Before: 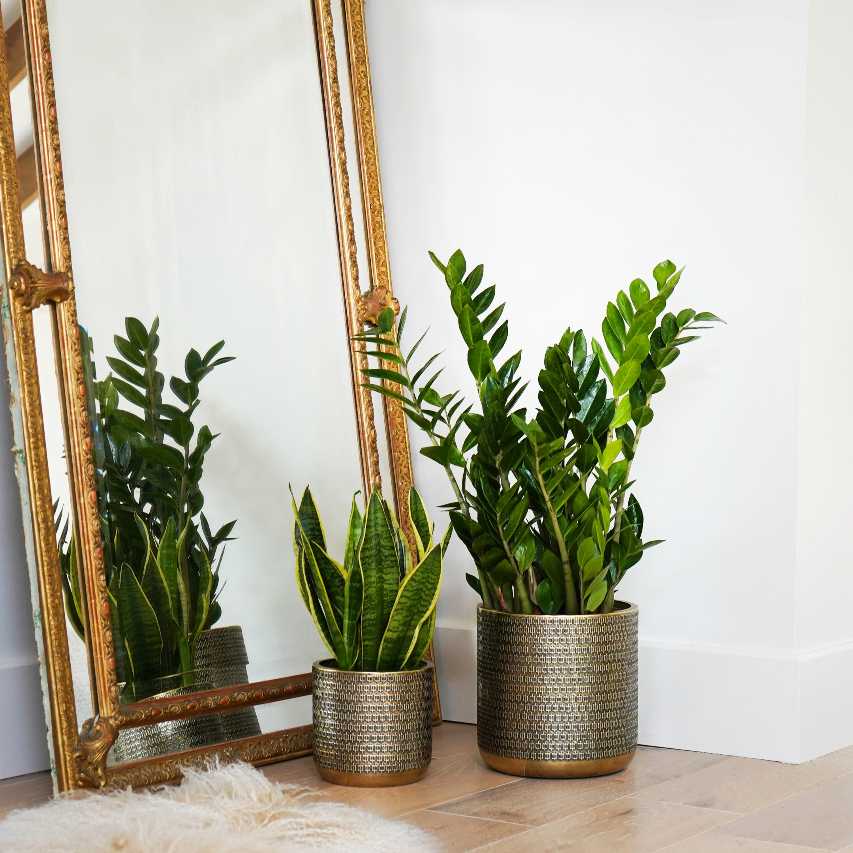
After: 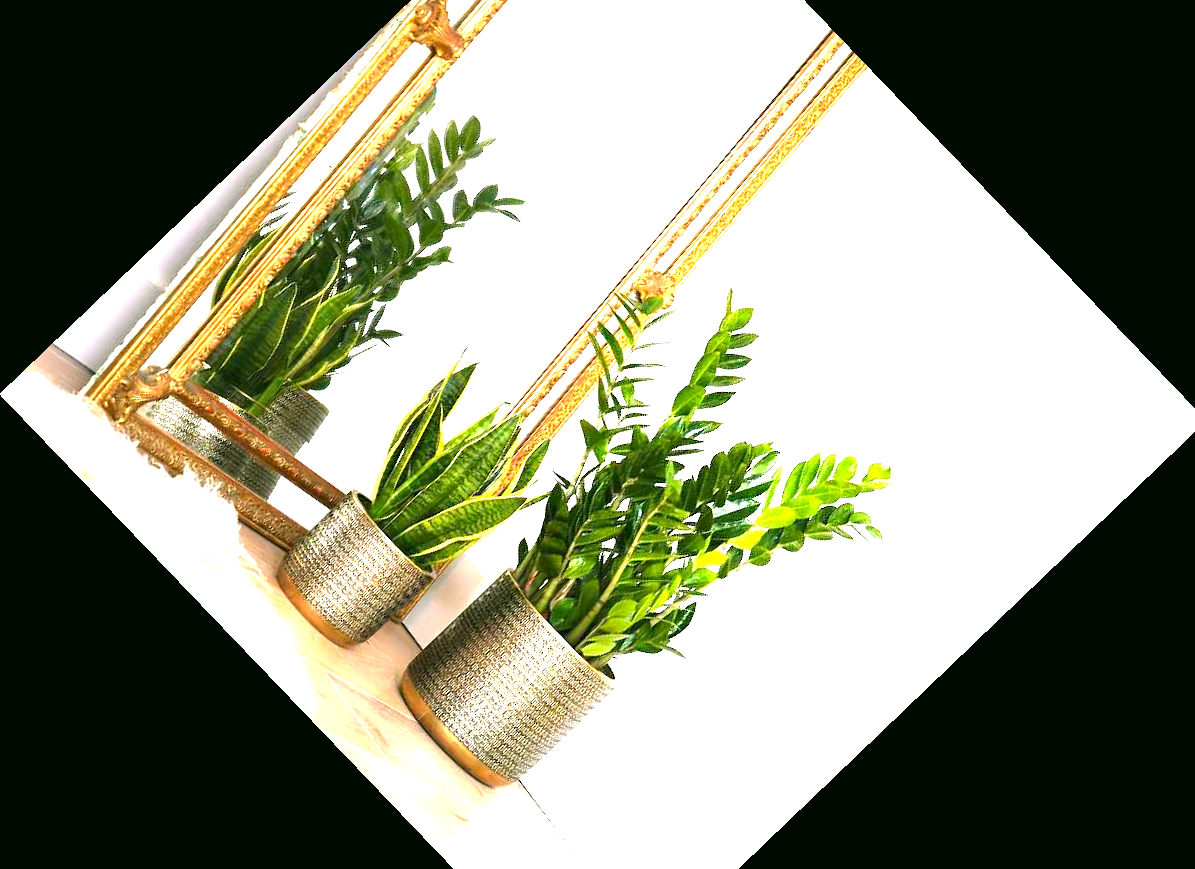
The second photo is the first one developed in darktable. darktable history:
color correction: highlights a* 4.02, highlights b* 4.98, shadows a* -7.55, shadows b* 4.98
tone curve: curves: ch0 [(0, 0) (0.003, 0.003) (0.011, 0.011) (0.025, 0.025) (0.044, 0.044) (0.069, 0.069) (0.1, 0.099) (0.136, 0.135) (0.177, 0.176) (0.224, 0.223) (0.277, 0.275) (0.335, 0.333) (0.399, 0.396) (0.468, 0.465) (0.543, 0.541) (0.623, 0.622) (0.709, 0.708) (0.801, 0.8) (0.898, 0.897) (1, 1)], preserve colors none
crop and rotate: angle -46.26°, top 16.234%, right 0.912%, bottom 11.704%
tone equalizer: on, module defaults
exposure: black level correction 0, exposure 1.9 EV, compensate highlight preservation false
